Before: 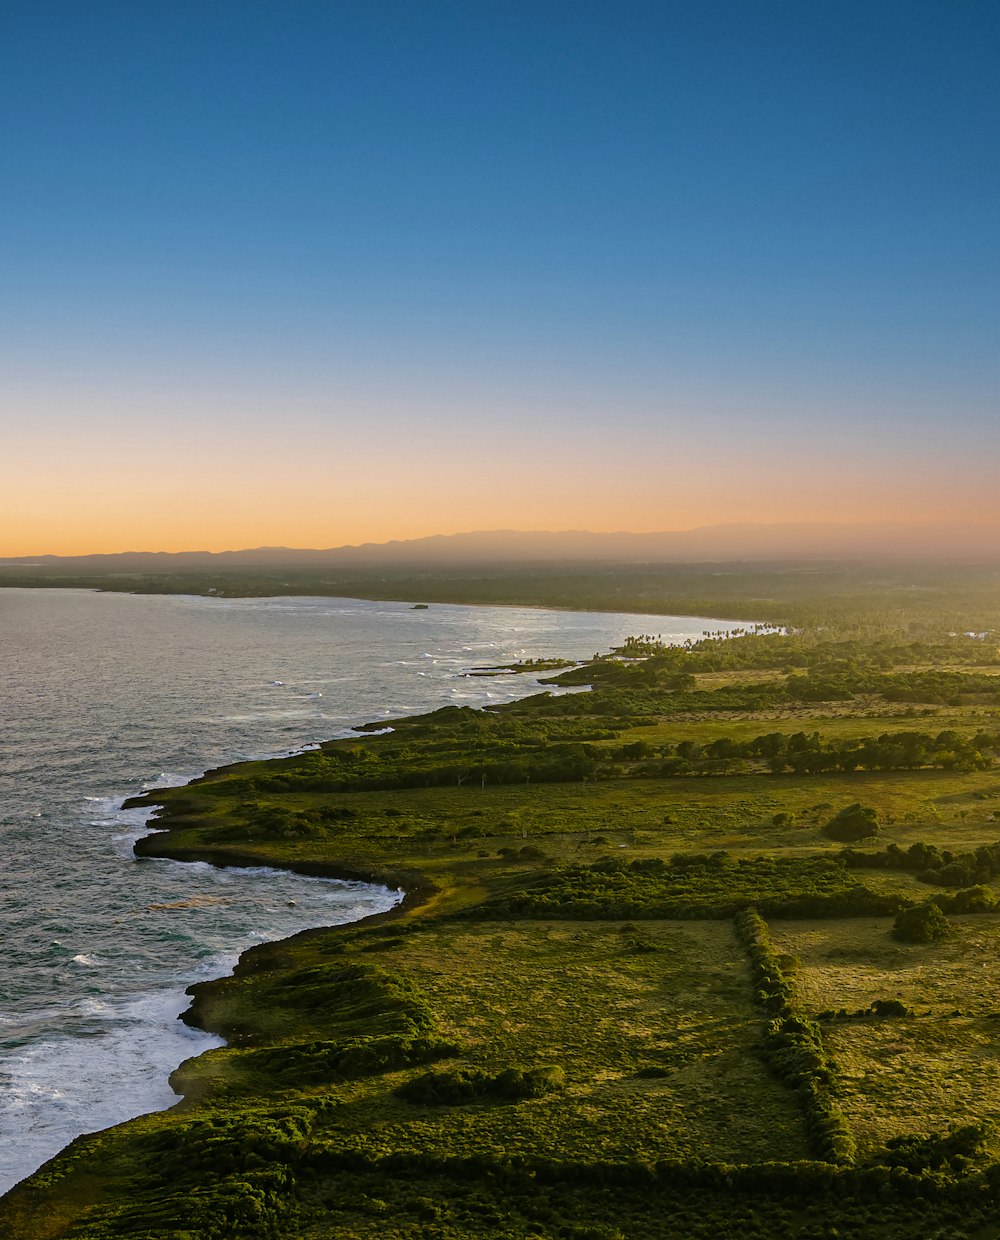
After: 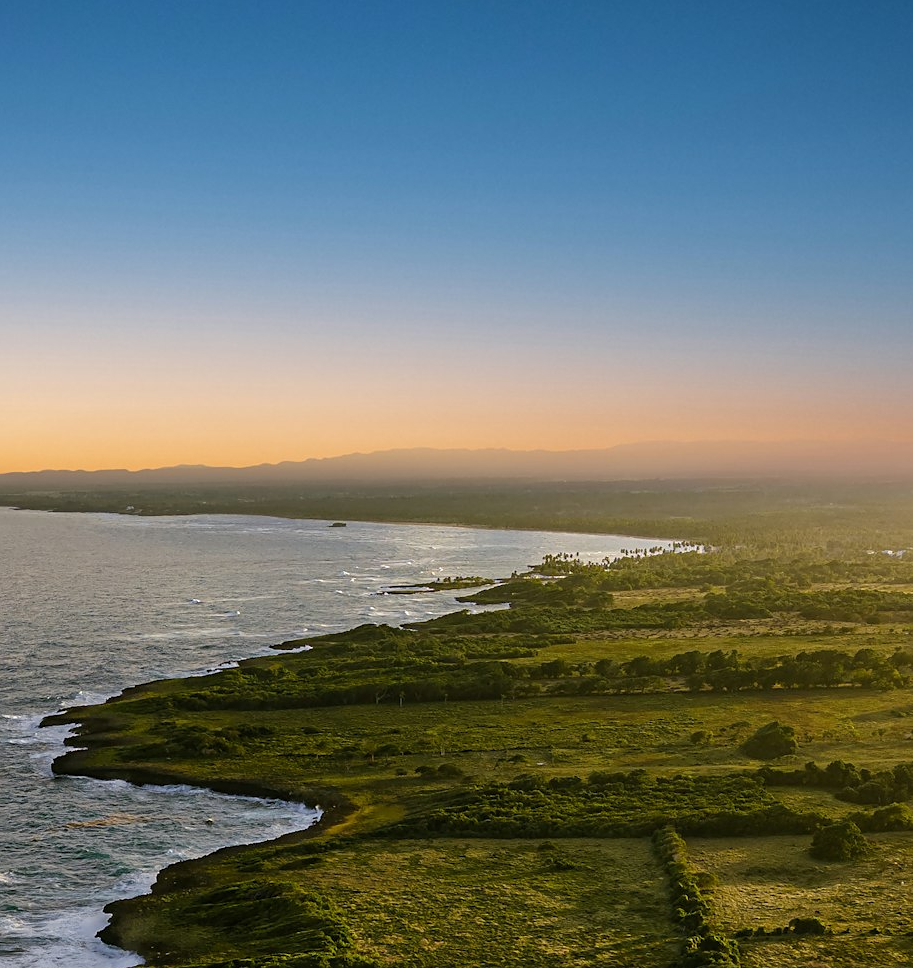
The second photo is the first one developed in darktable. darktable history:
crop: left 8.287%, top 6.619%, bottom 15.295%
sharpen: amount 0.214
